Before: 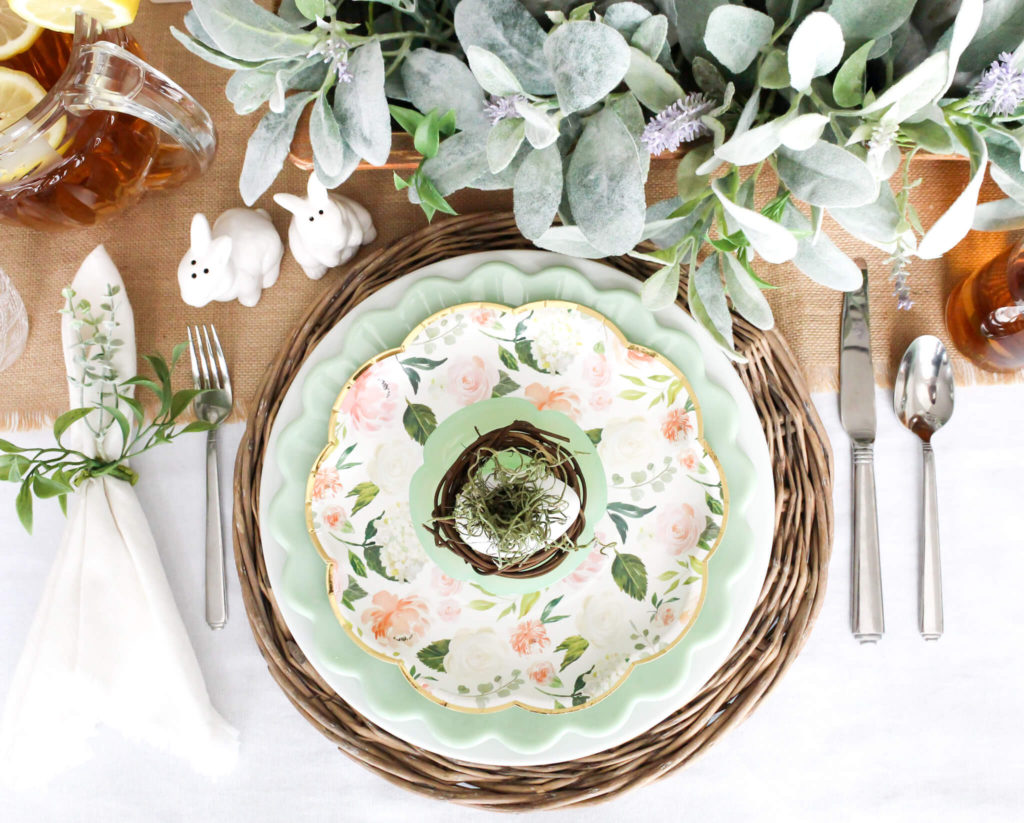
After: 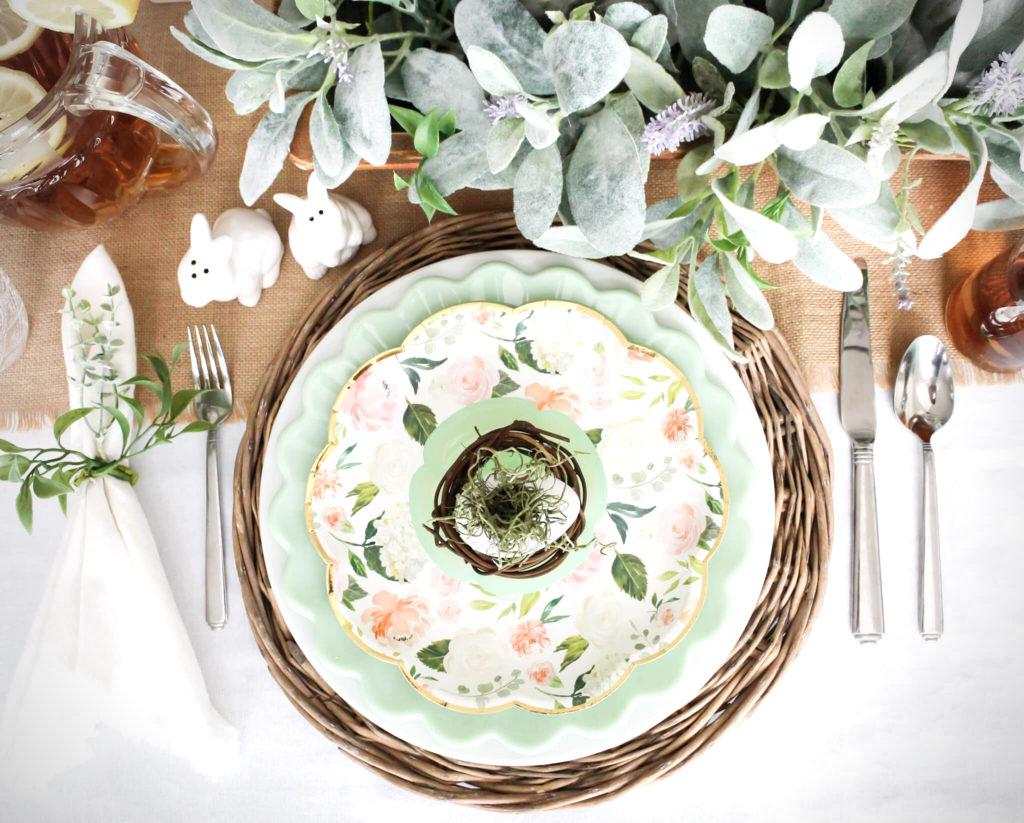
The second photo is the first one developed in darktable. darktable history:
shadows and highlights: shadows -12.5, white point adjustment 4, highlights 28.33
vignetting: unbound false
